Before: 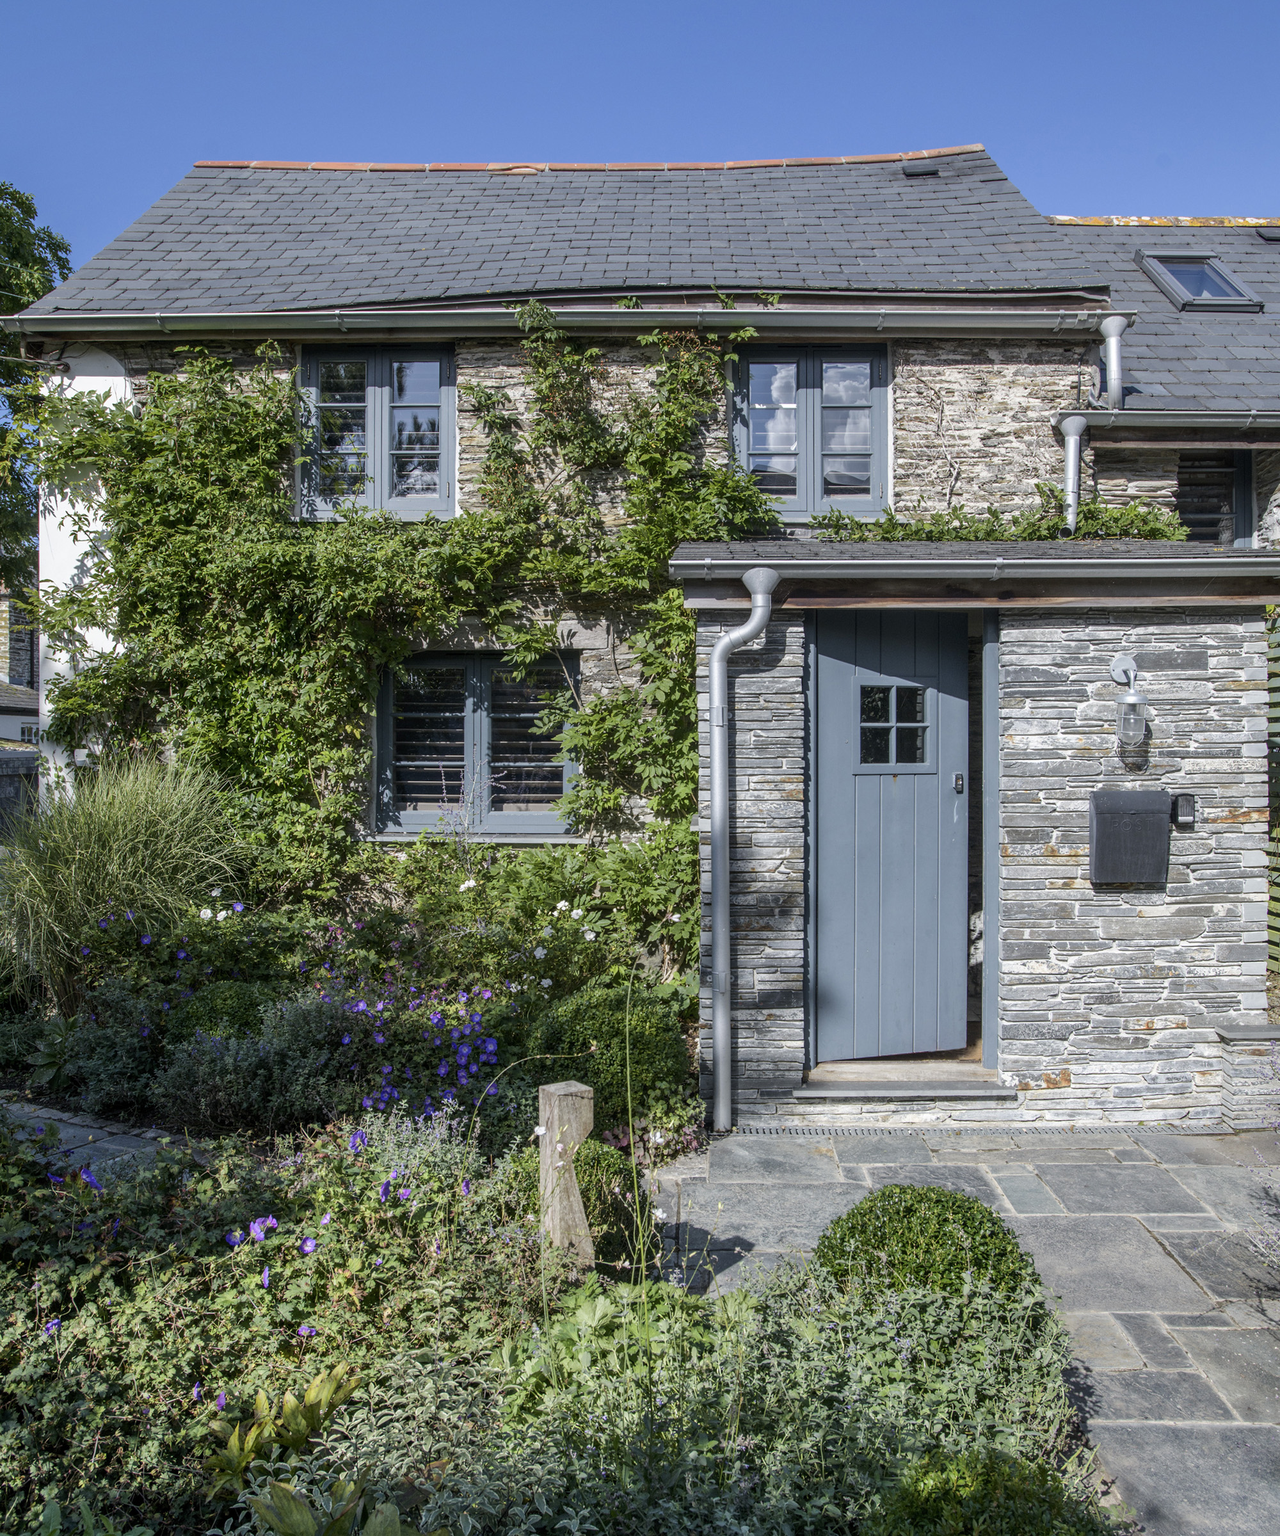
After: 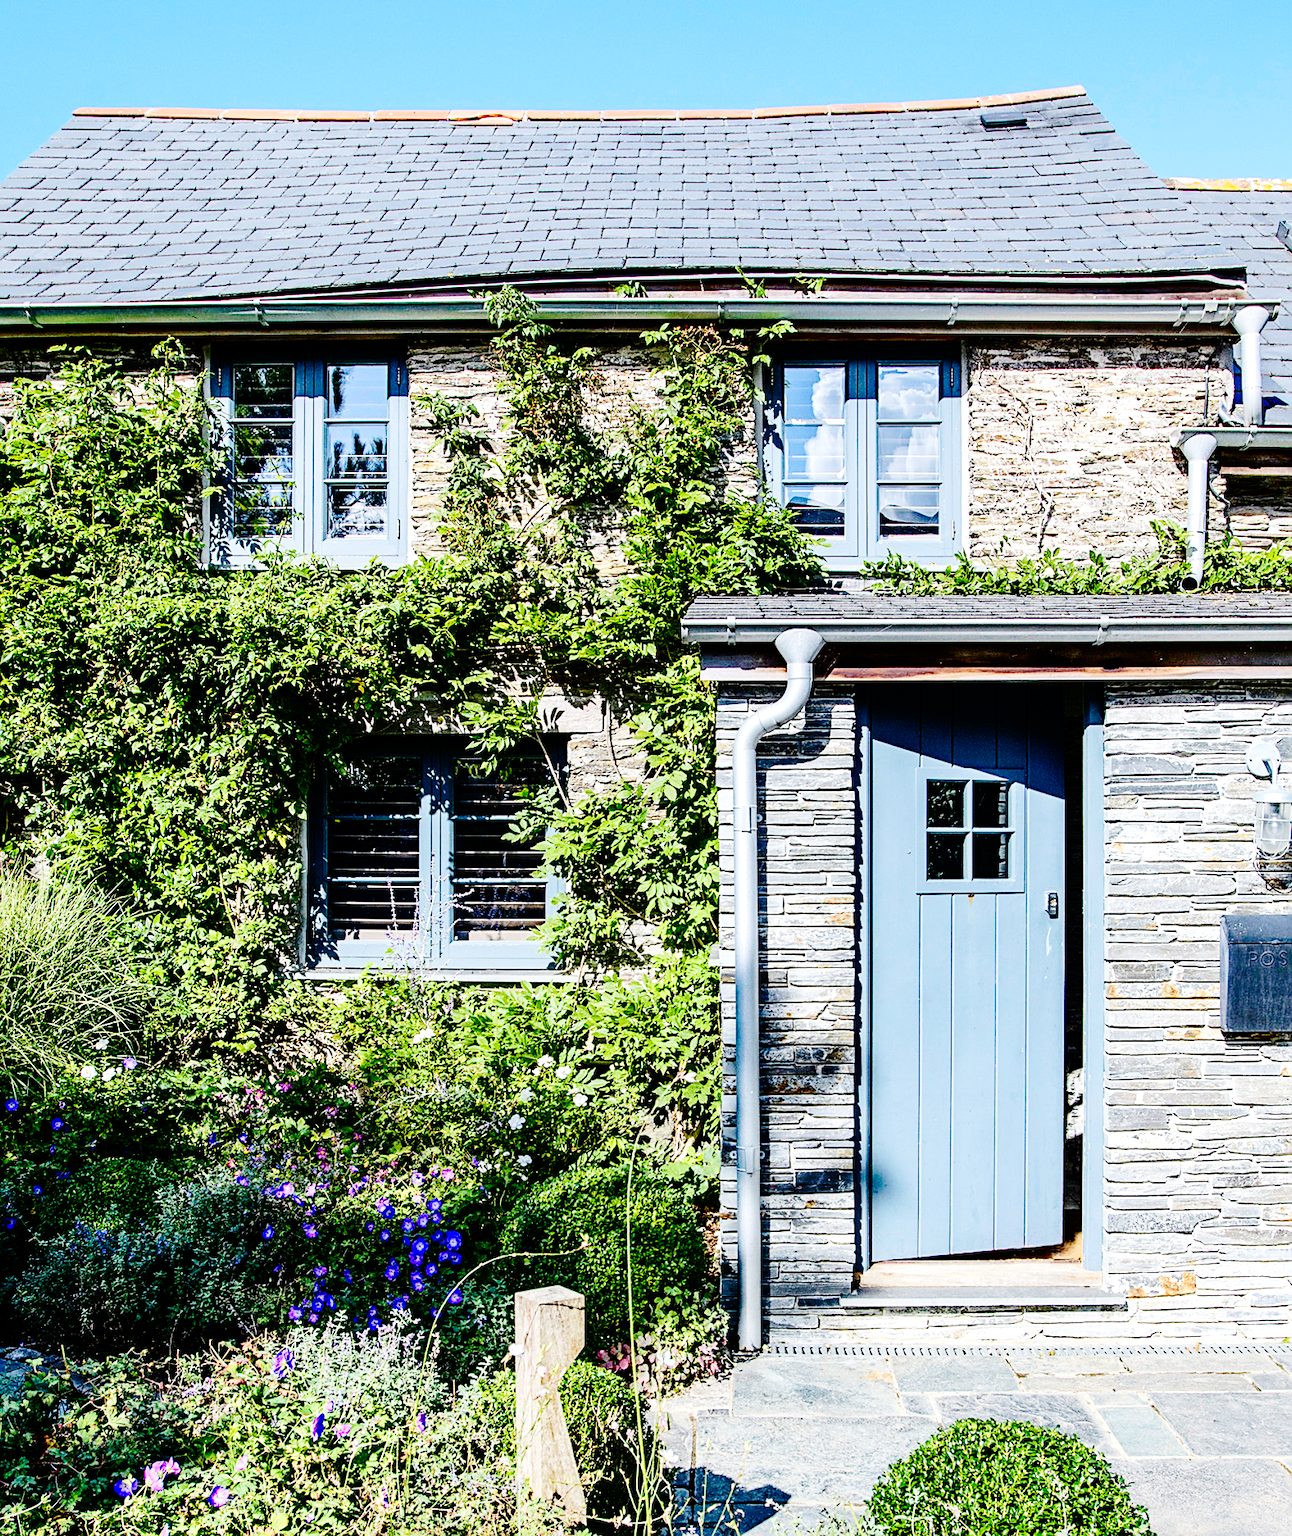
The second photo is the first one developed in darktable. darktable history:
crop and rotate: left 10.745%, top 5.02%, right 10.392%, bottom 16.884%
sharpen: on, module defaults
exposure: black level correction 0.001, exposure 0.499 EV, compensate highlight preservation false
contrast brightness saturation: contrast 0.179, saturation 0.299
tone equalizer: edges refinement/feathering 500, mask exposure compensation -1.57 EV, preserve details no
haze removal: compatibility mode true, adaptive false
base curve: curves: ch0 [(0, 0) (0.036, 0.01) (0.123, 0.254) (0.258, 0.504) (0.507, 0.748) (1, 1)], preserve colors none
